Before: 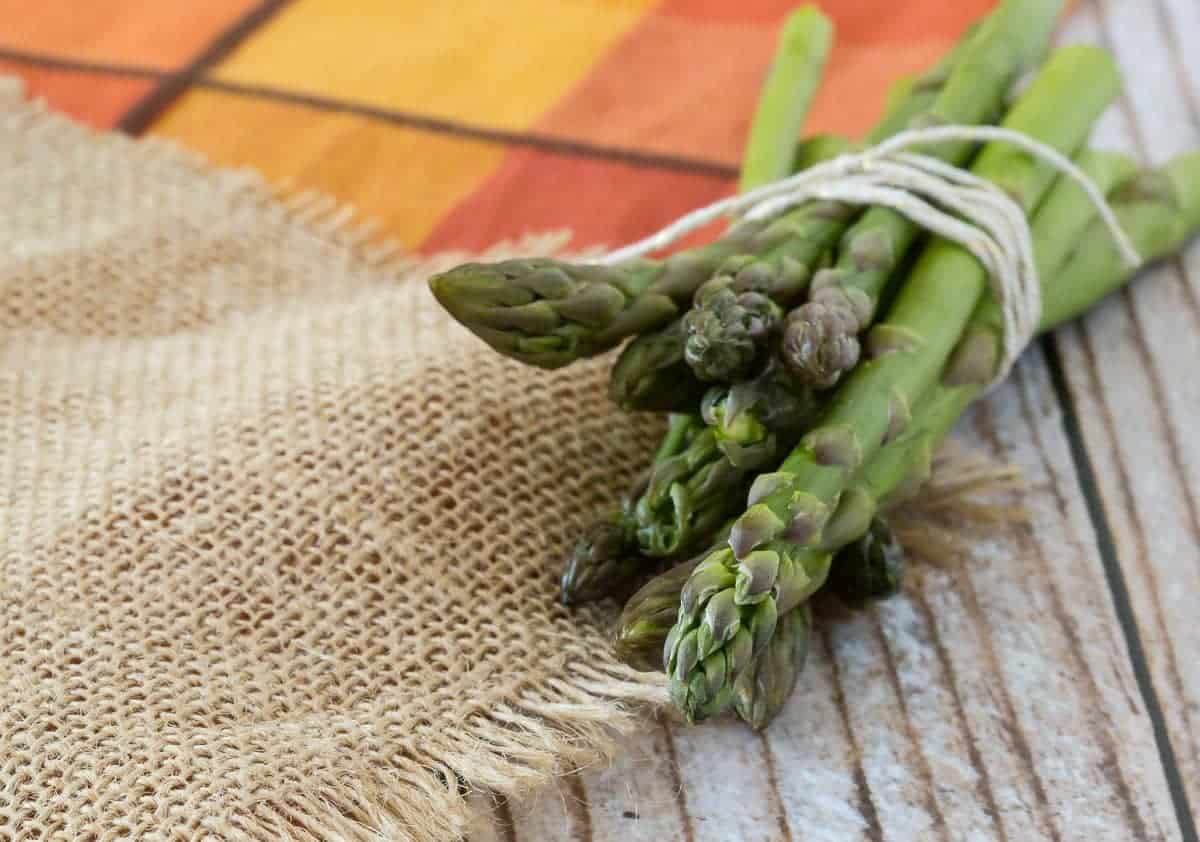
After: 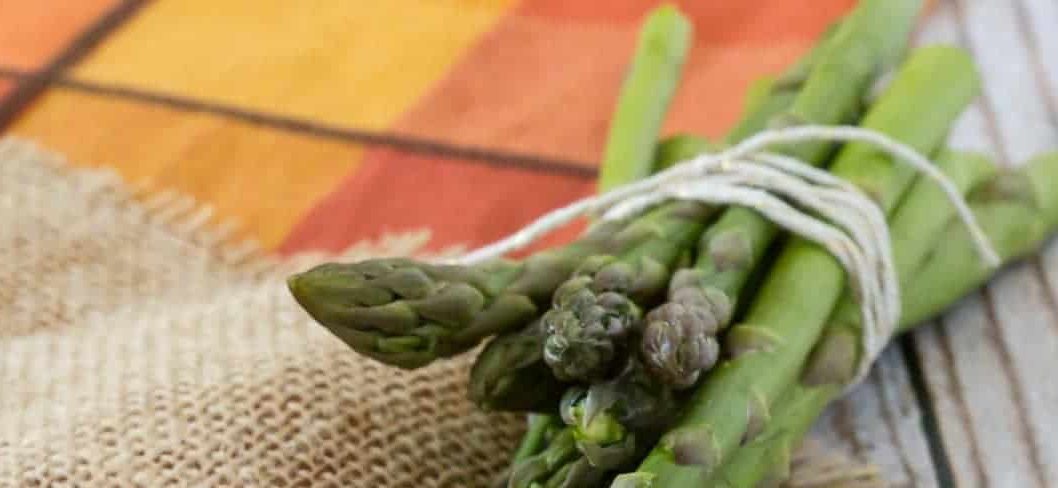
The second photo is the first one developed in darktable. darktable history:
crop and rotate: left 11.769%, bottom 42.011%
